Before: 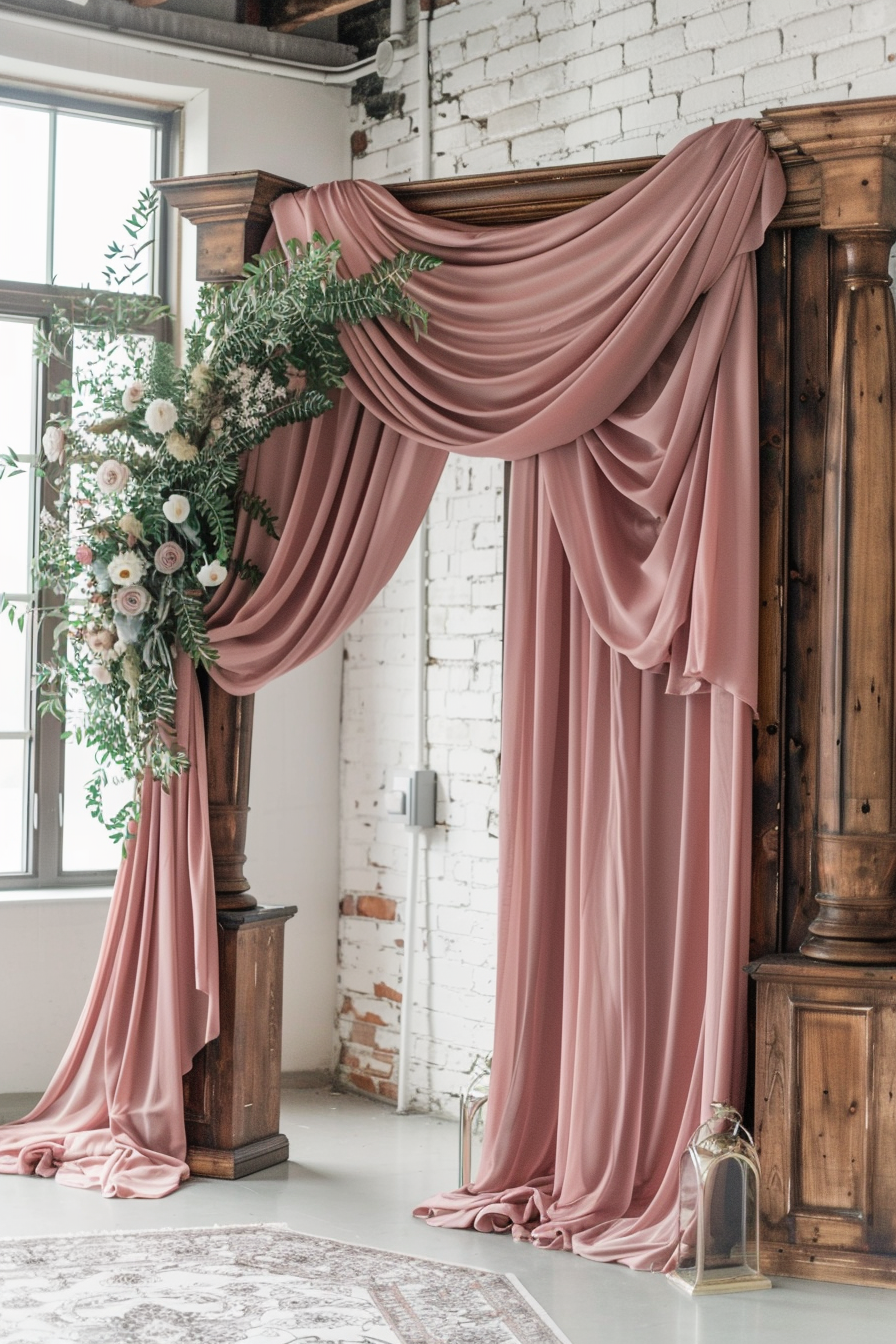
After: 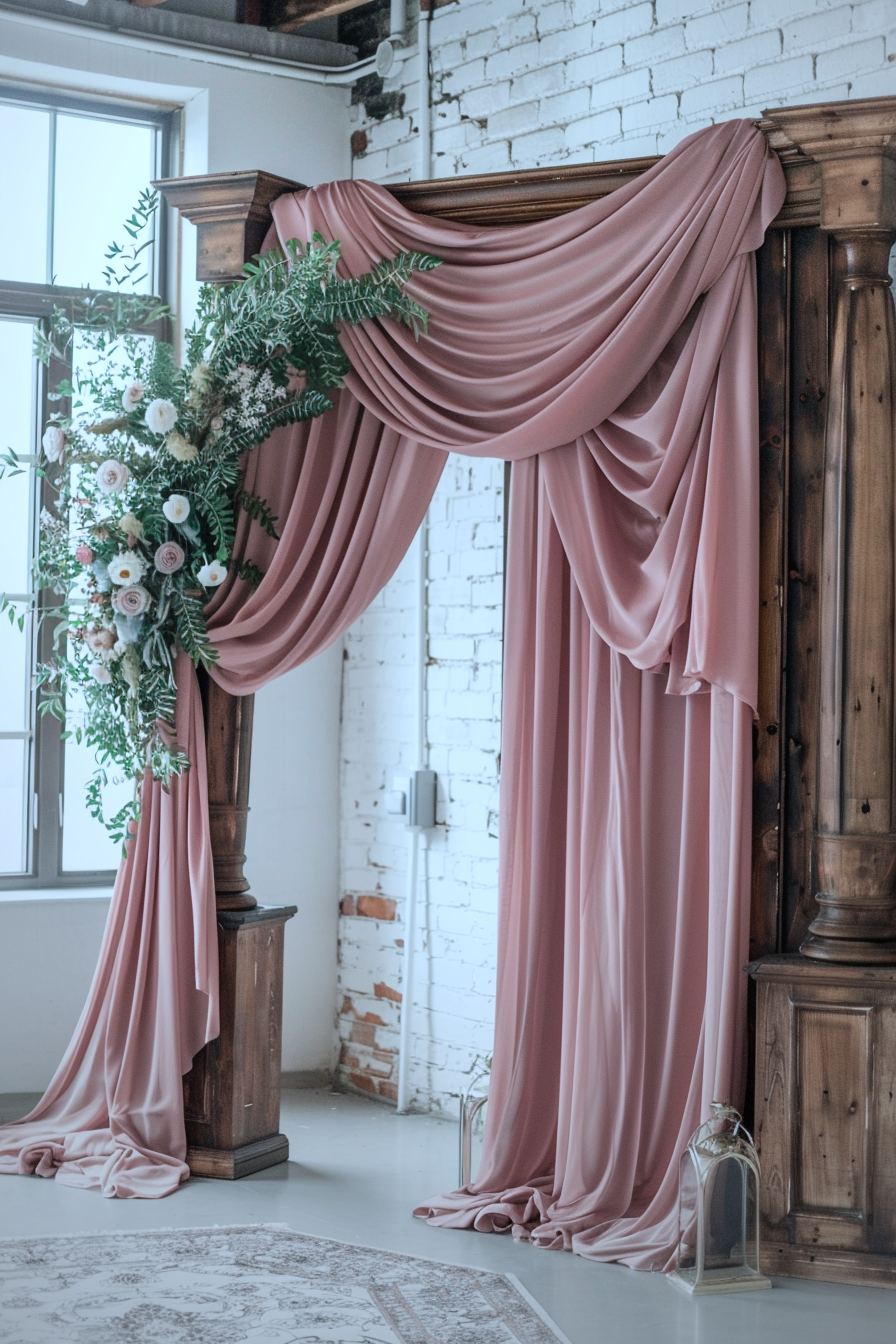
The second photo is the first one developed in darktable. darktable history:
exposure: exposure -0.021 EV, compensate highlight preservation false
vignetting: fall-off start 72.14%, fall-off radius 108.07%, brightness -0.713, saturation -0.488, center (-0.054, -0.359), width/height ratio 0.729
color calibration: illuminant as shot in camera, x 0.383, y 0.38, temperature 3949.15 K, gamut compression 1.66
